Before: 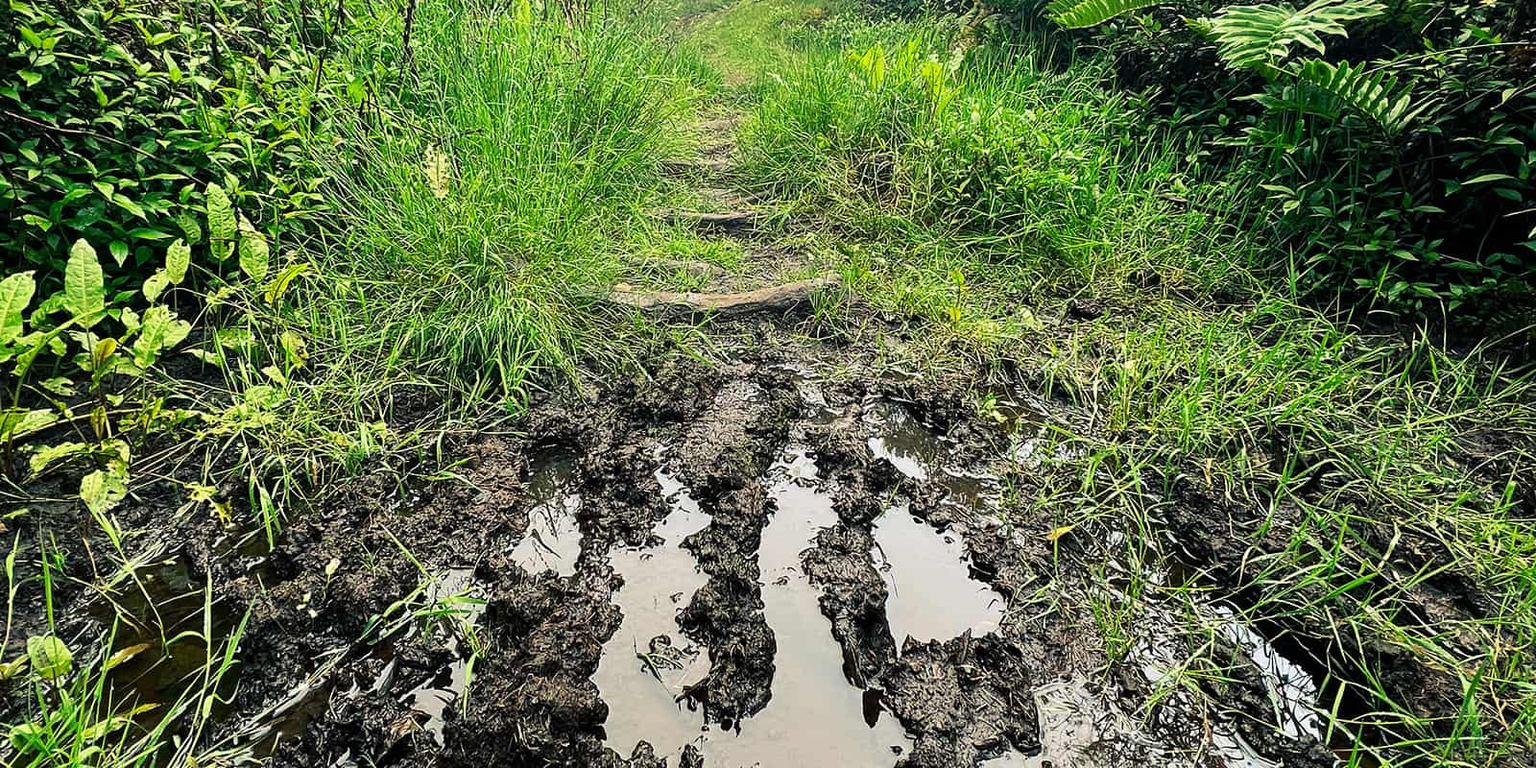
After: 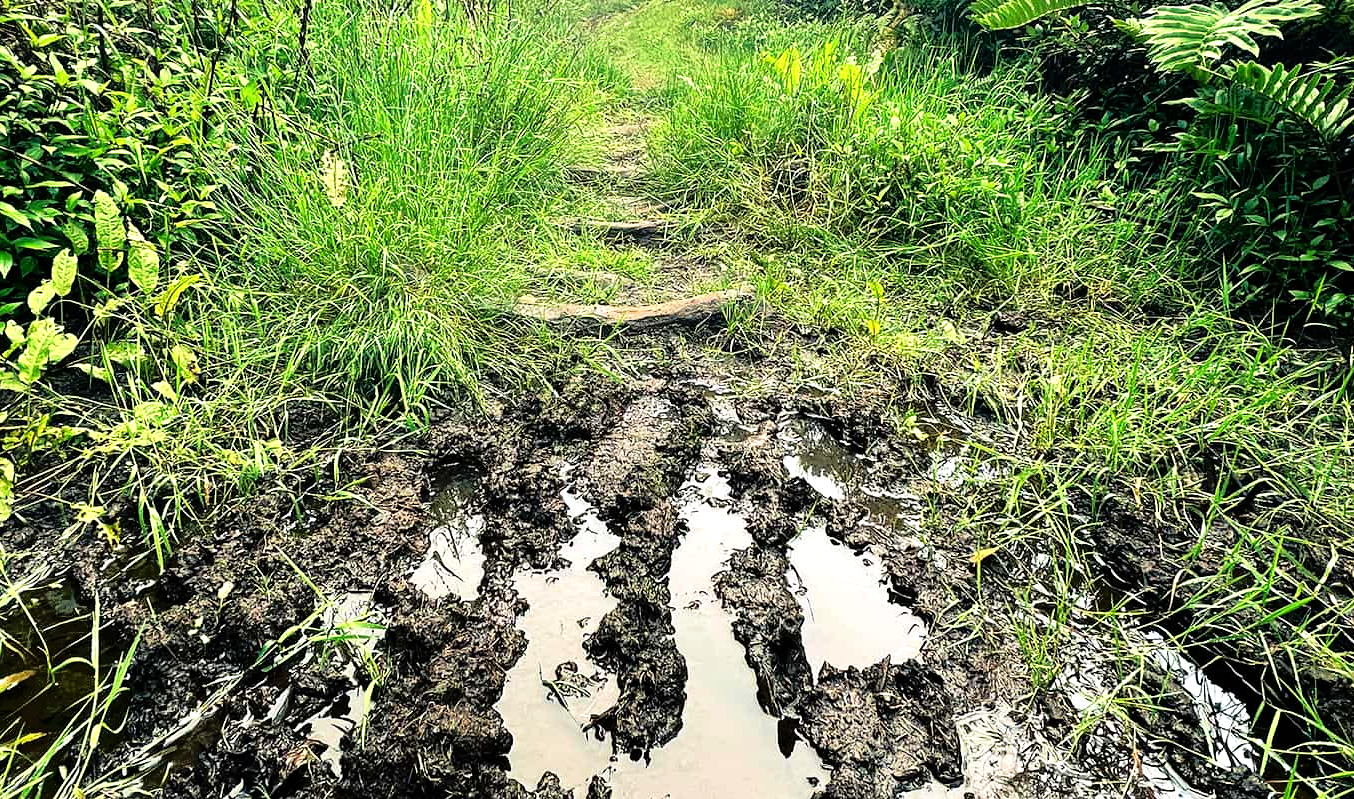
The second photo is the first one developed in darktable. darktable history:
tone equalizer: -8 EV -1.82 EV, -7 EV -1.17 EV, -6 EV -1.59 EV, edges refinement/feathering 500, mask exposure compensation -1.57 EV, preserve details no
crop: left 7.565%, right 7.792%
velvia: strength 24.46%
exposure: black level correction 0, exposure 0.594 EV, compensate exposure bias true, compensate highlight preservation false
